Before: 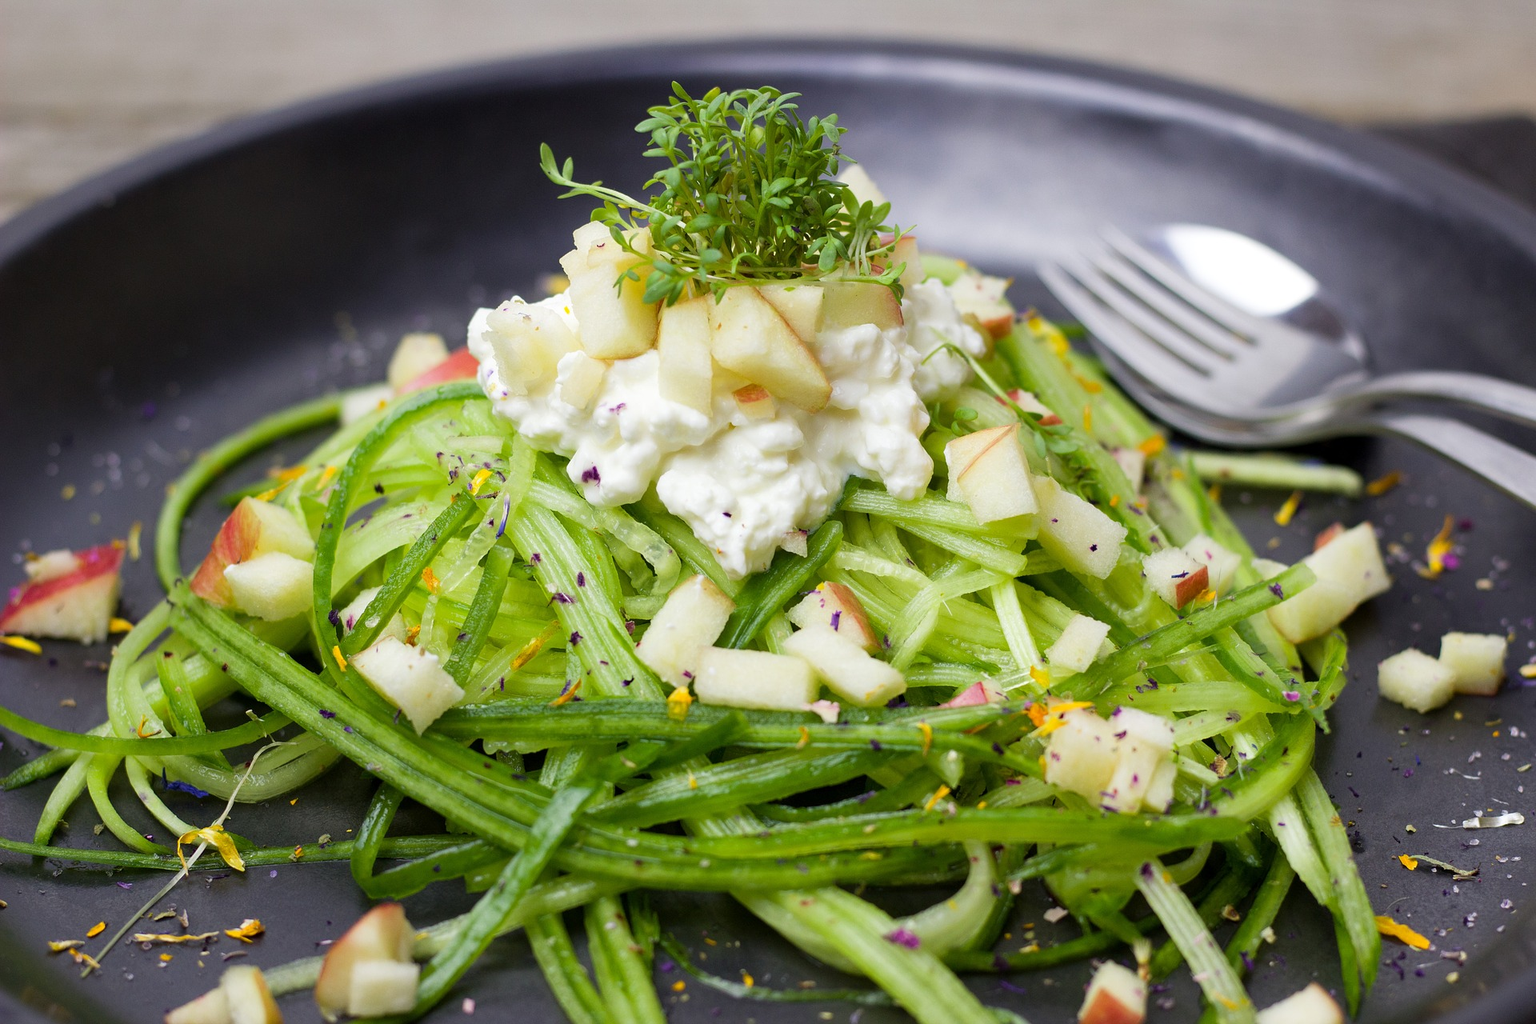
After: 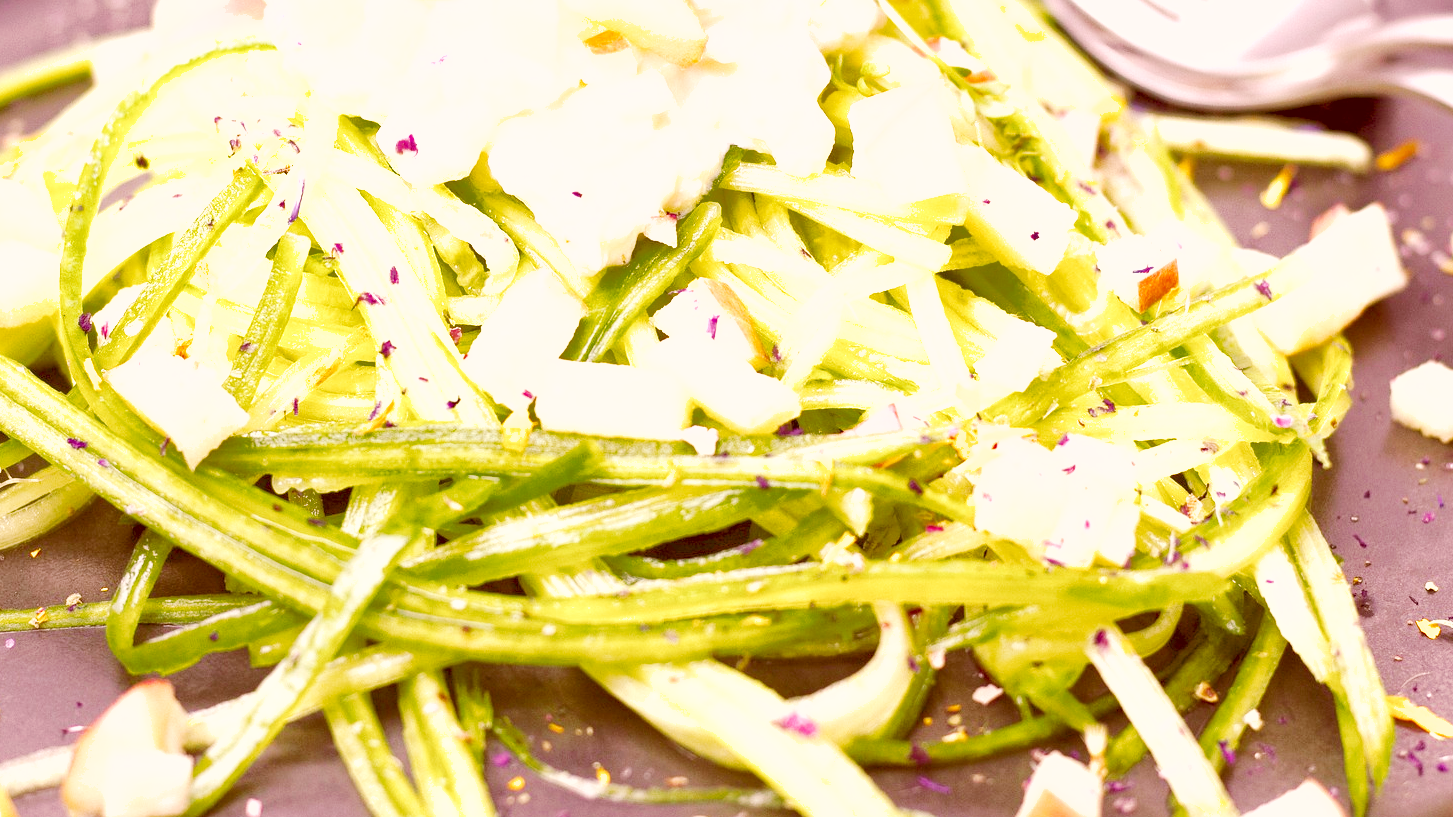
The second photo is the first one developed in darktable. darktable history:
exposure: black level correction 0, exposure 1.45 EV, compensate exposure bias true, compensate highlight preservation false
crop and rotate: left 17.299%, top 35.115%, right 7.015%, bottom 1.024%
shadows and highlights: on, module defaults
tone curve: curves: ch0 [(0, 0) (0.003, 0.015) (0.011, 0.025) (0.025, 0.056) (0.044, 0.104) (0.069, 0.139) (0.1, 0.181) (0.136, 0.226) (0.177, 0.28) (0.224, 0.346) (0.277, 0.42) (0.335, 0.505) (0.399, 0.594) (0.468, 0.699) (0.543, 0.776) (0.623, 0.848) (0.709, 0.893) (0.801, 0.93) (0.898, 0.97) (1, 1)], preserve colors none
white balance: red 1.05, blue 1.072
color correction: highlights a* 9.03, highlights b* 8.71, shadows a* 40, shadows b* 40, saturation 0.8
